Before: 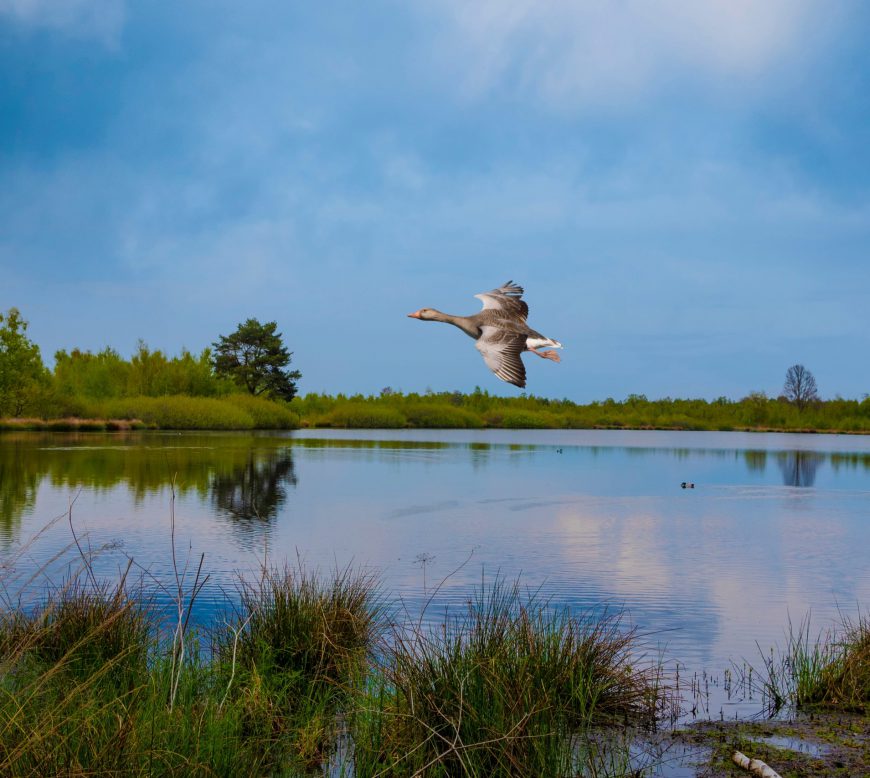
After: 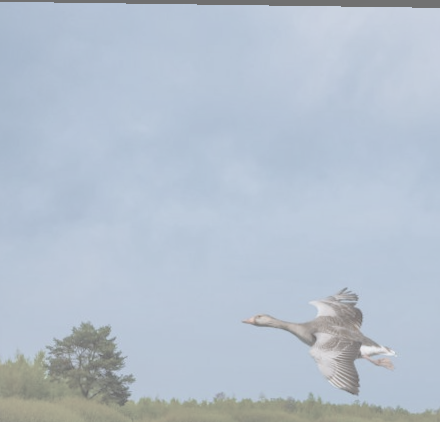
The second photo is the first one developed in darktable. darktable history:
exposure: black level correction 0, exposure 0.5 EV, compensate exposure bias true, compensate highlight preservation false
contrast brightness saturation: contrast -0.32, brightness 0.75, saturation -0.78
shadows and highlights: on, module defaults
local contrast: highlights 100%, shadows 100%, detail 120%, midtone range 0.2
rotate and perspective: rotation 0.8°, automatic cropping off
crop: left 19.556%, right 30.401%, bottom 46.458%
color calibration: x 0.367, y 0.379, temperature 4395.86 K
